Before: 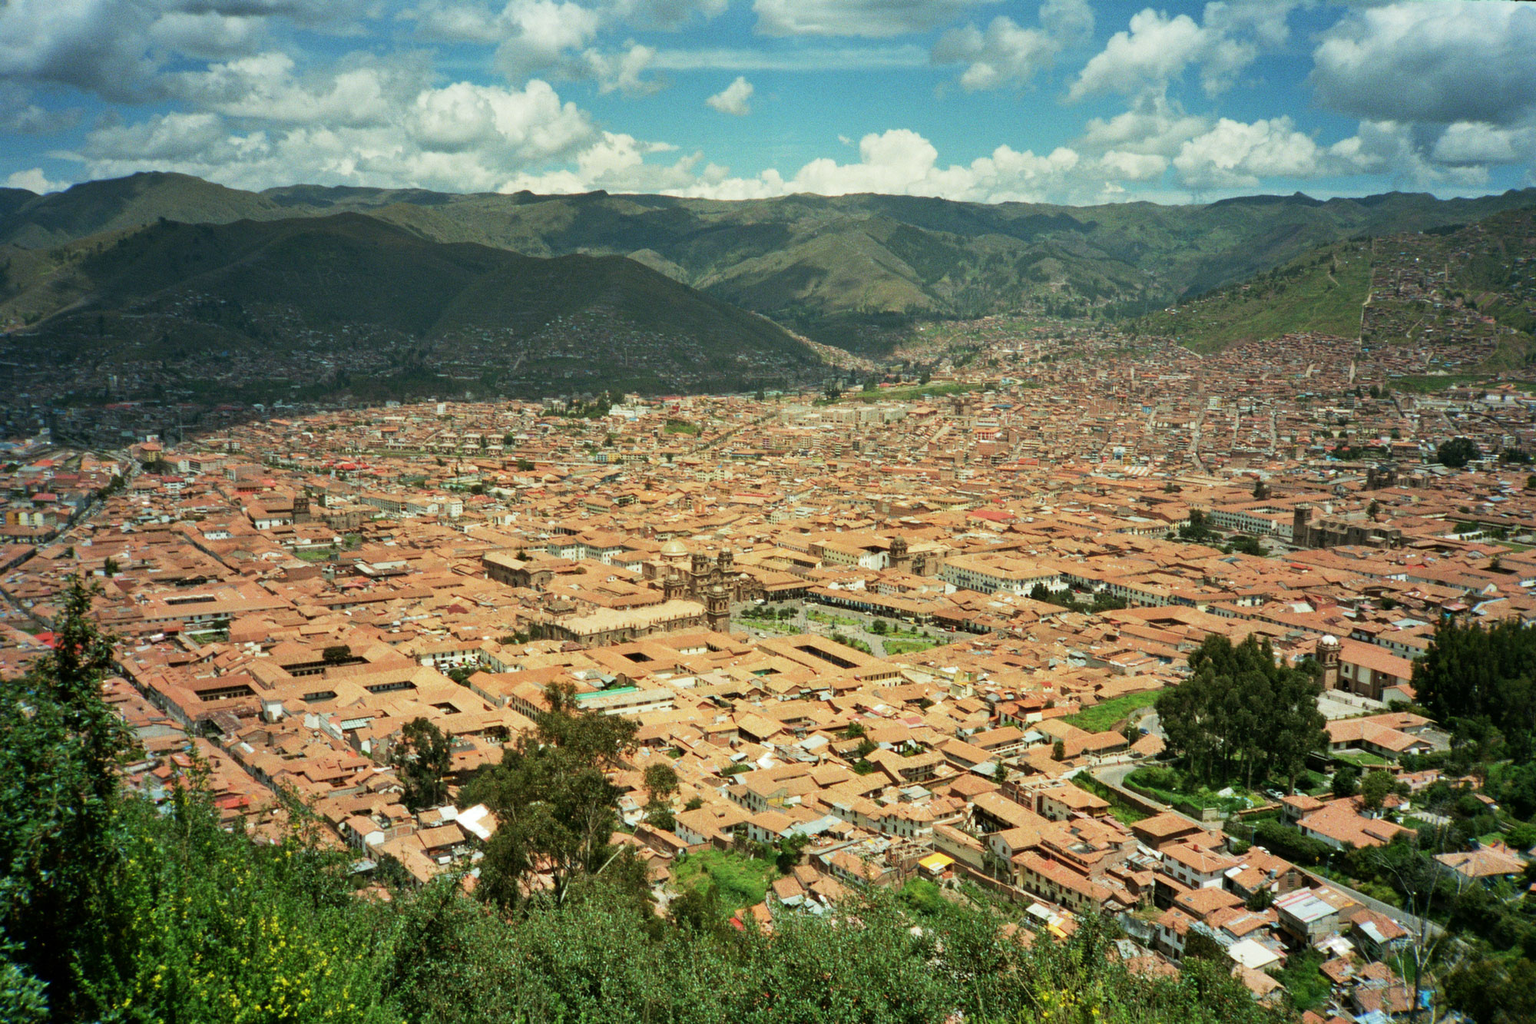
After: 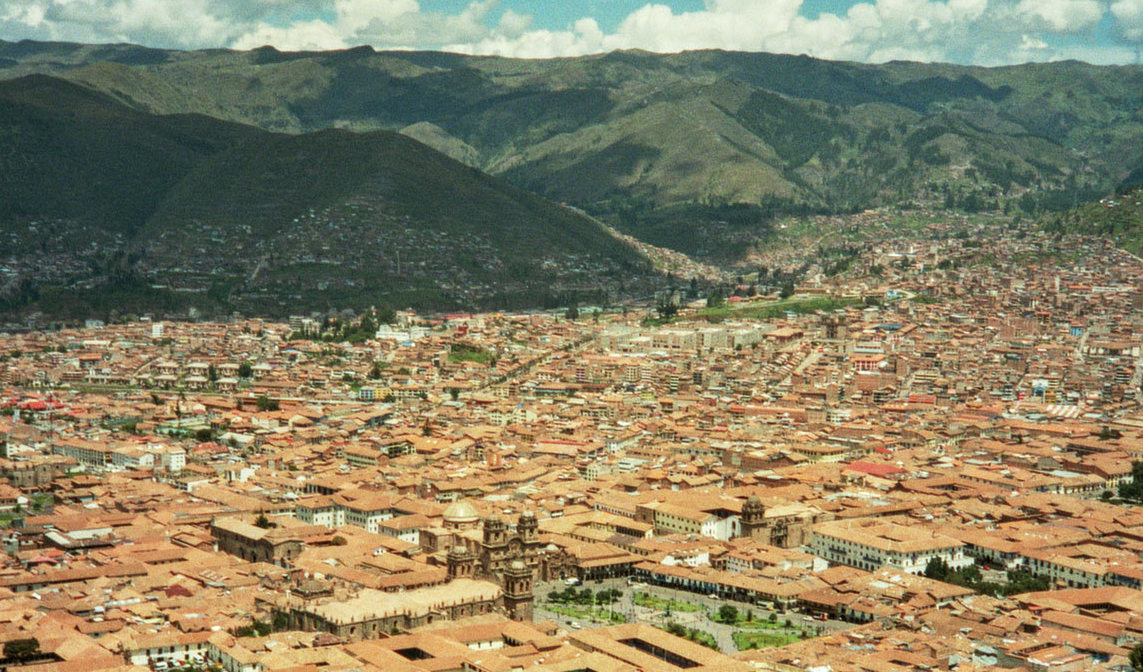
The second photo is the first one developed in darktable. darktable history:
local contrast: on, module defaults
crop: left 20.89%, top 15.216%, right 21.94%, bottom 34.153%
